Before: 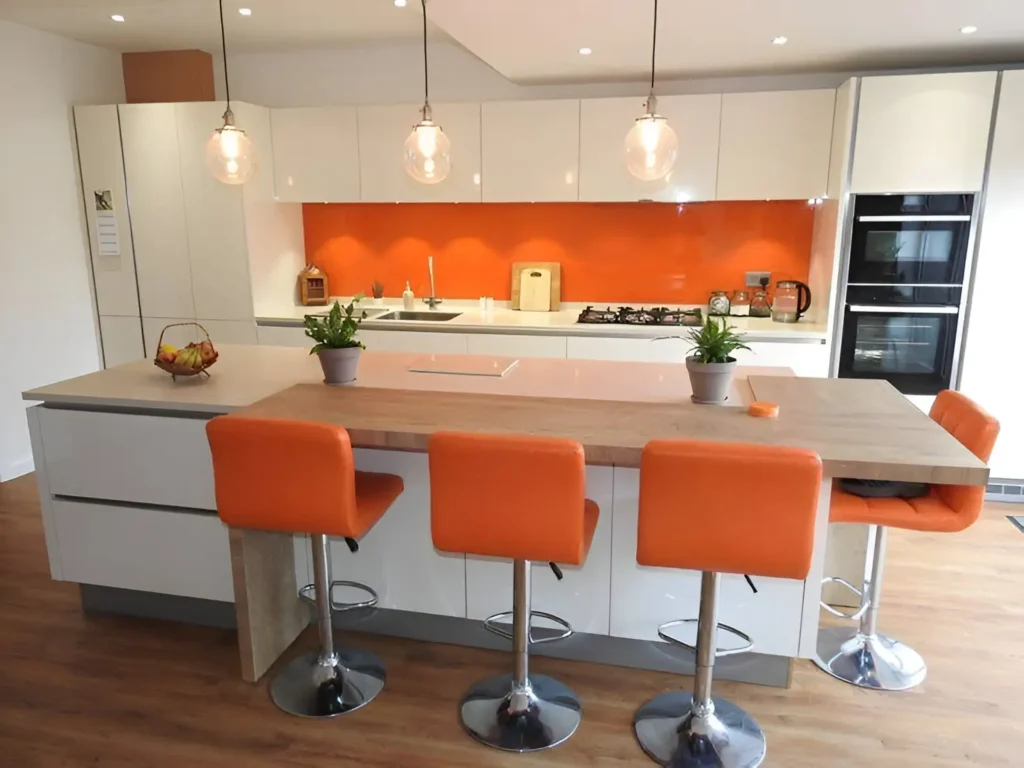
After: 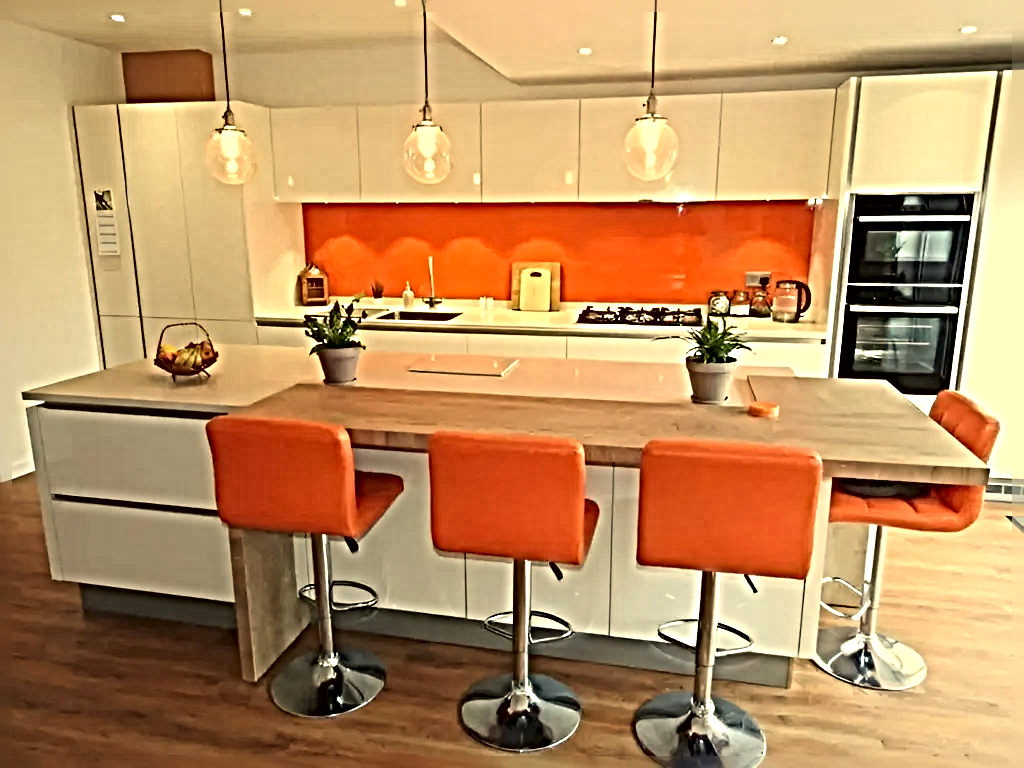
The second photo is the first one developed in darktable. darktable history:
white balance: red 1.08, blue 0.791
contrast brightness saturation: contrast 0.1, brightness 0.03, saturation 0.09
sharpen: radius 6.3, amount 1.8, threshold 0
